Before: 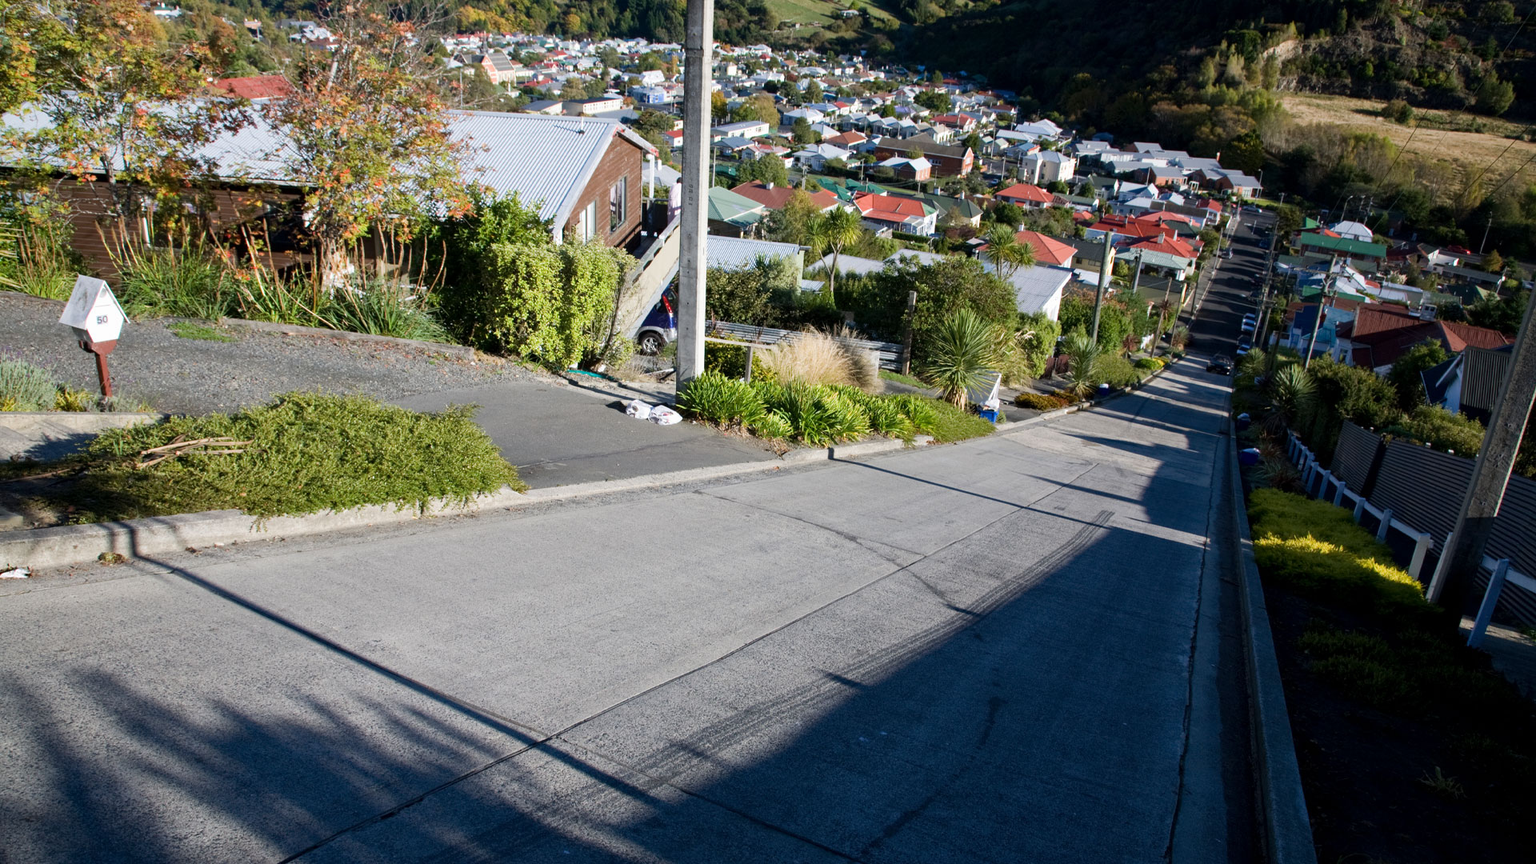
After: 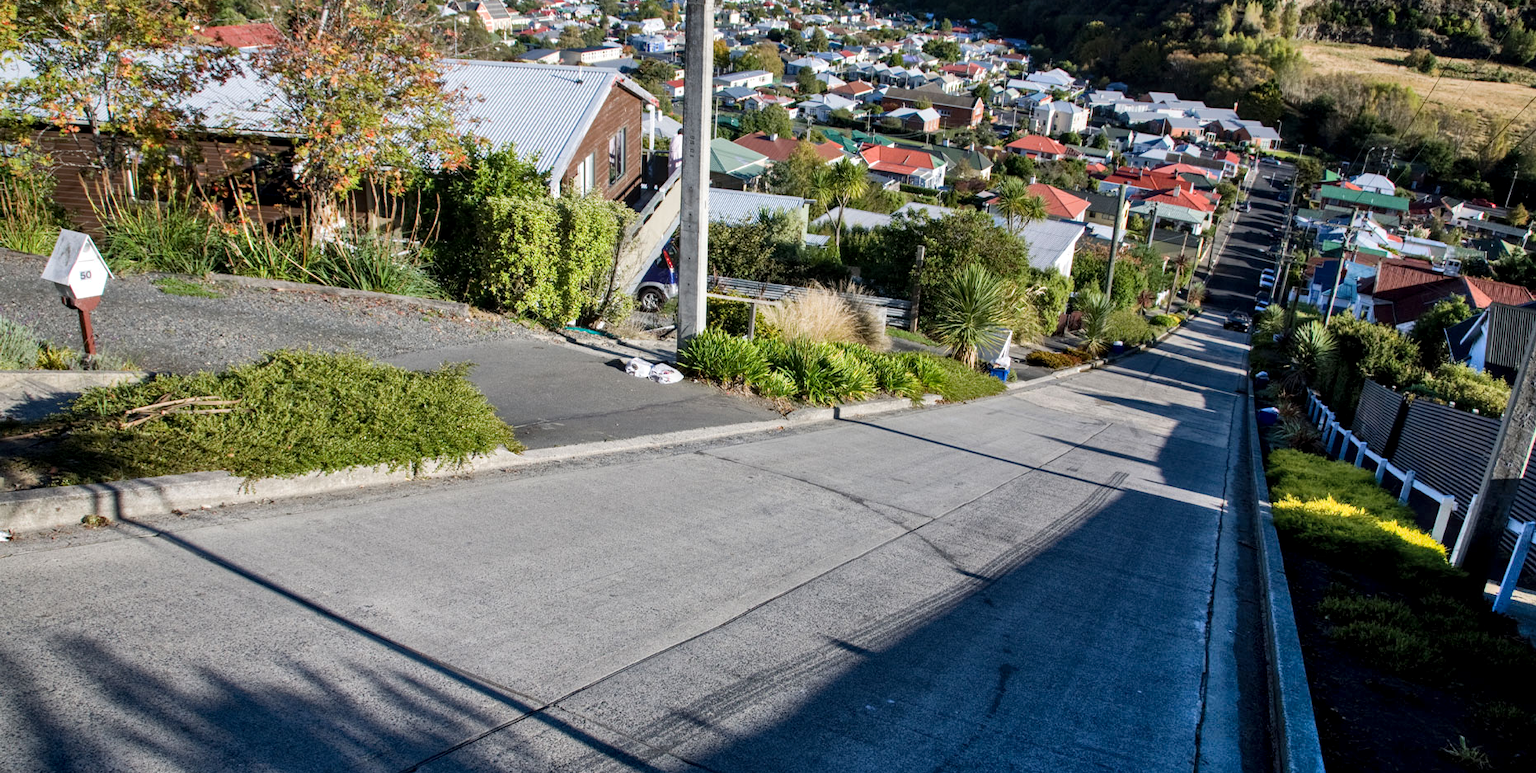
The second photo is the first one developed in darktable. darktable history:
levels: mode automatic
crop: left 1.296%, top 6.142%, right 1.637%, bottom 6.924%
shadows and highlights: shadows 59.14, soften with gaussian
local contrast: on, module defaults
